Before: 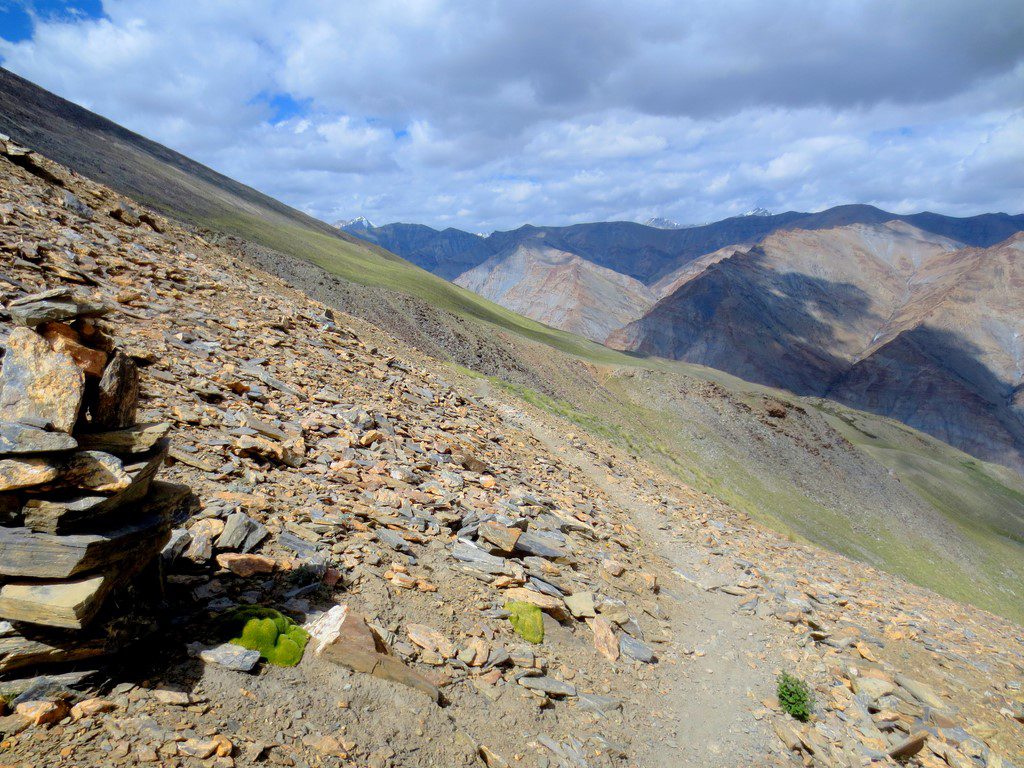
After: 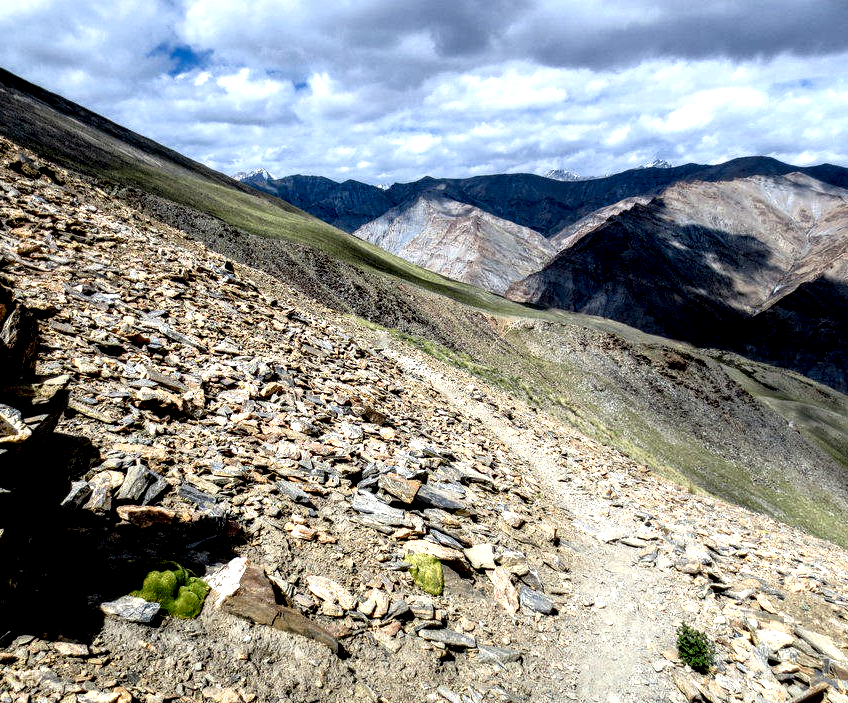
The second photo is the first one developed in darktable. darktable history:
filmic rgb: white relative exposure 2.34 EV, hardness 6.59
local contrast: shadows 185%, detail 225%
crop: left 9.807%, top 6.259%, right 7.334%, bottom 2.177%
contrast brightness saturation: saturation -0.05
